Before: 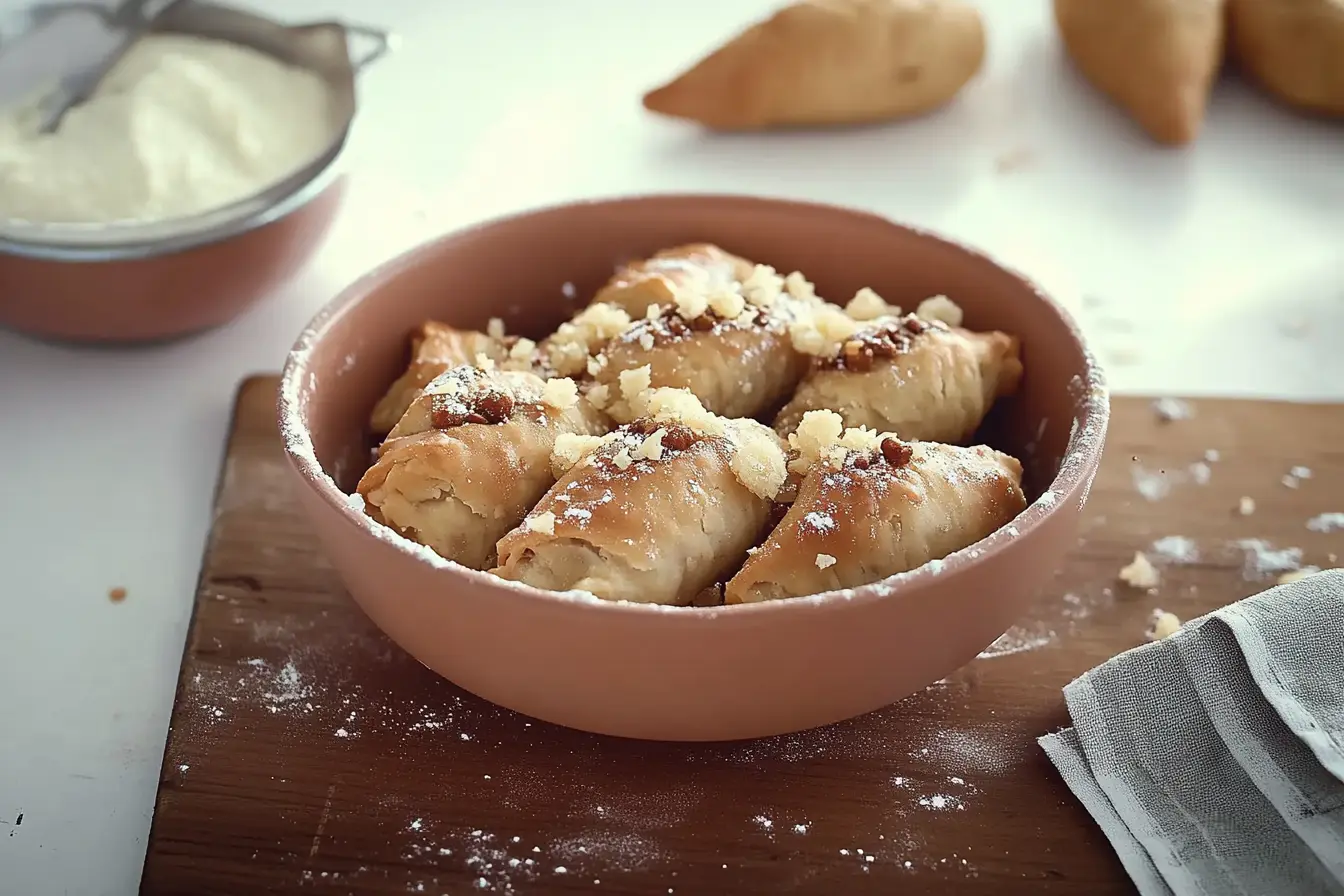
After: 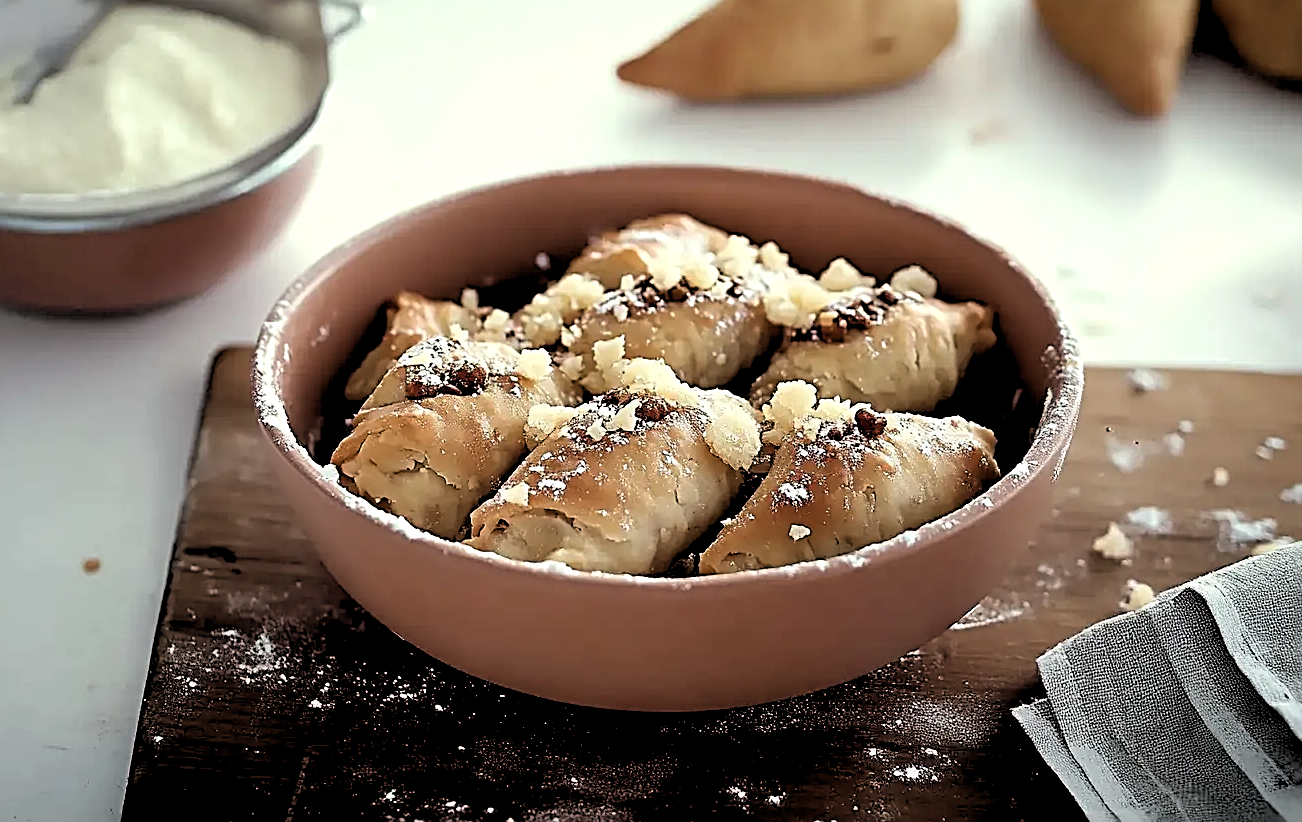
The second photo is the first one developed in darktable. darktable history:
sharpen: radius 2.817, amount 0.715
crop: left 1.964%, top 3.251%, right 1.122%, bottom 4.933%
rgb levels: levels [[0.034, 0.472, 0.904], [0, 0.5, 1], [0, 0.5, 1]]
